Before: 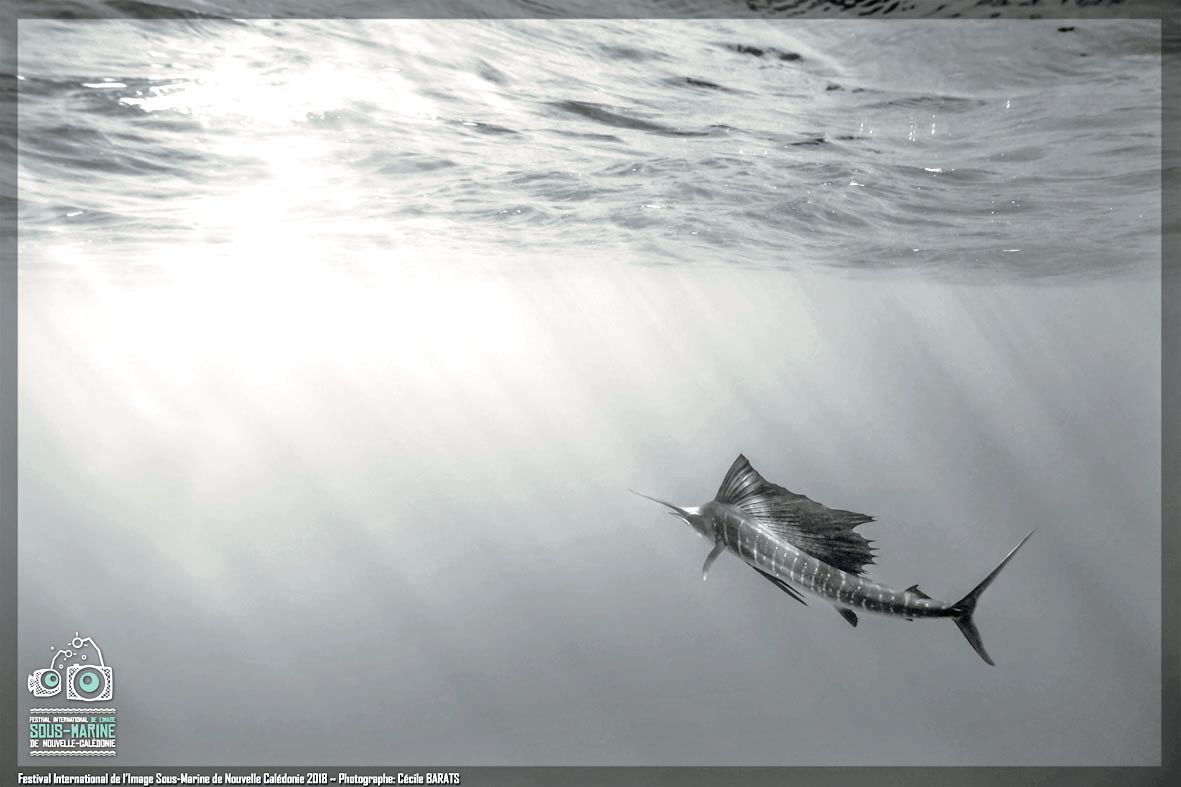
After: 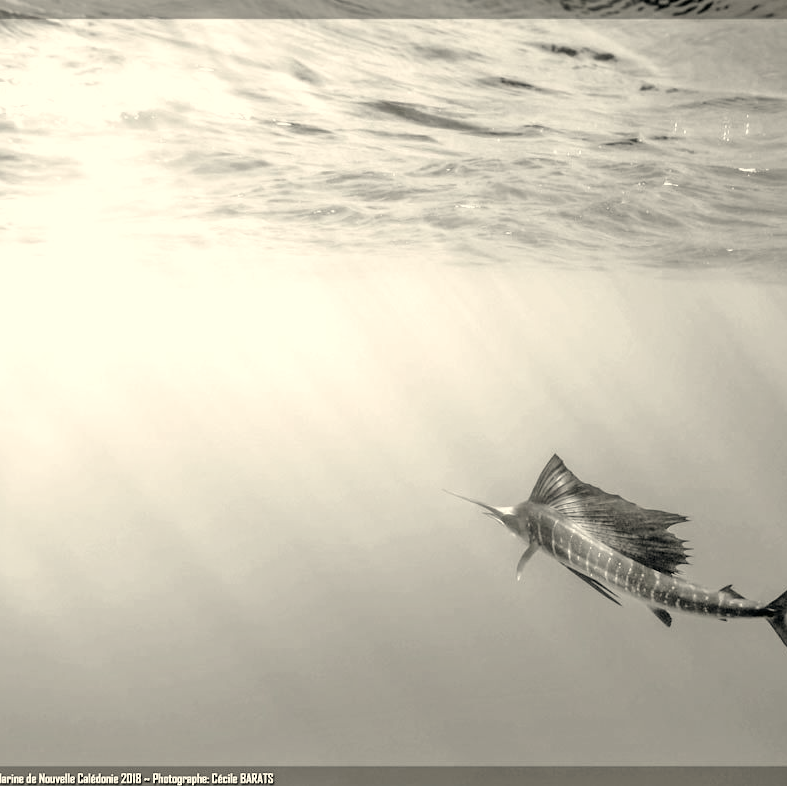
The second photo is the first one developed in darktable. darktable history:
crop and rotate: left 15.754%, right 17.579%
color zones: curves: ch0 [(0, 0.559) (0.153, 0.551) (0.229, 0.5) (0.429, 0.5) (0.571, 0.5) (0.714, 0.5) (0.857, 0.5) (1, 0.559)]; ch1 [(0, 0.417) (0.112, 0.336) (0.213, 0.26) (0.429, 0.34) (0.571, 0.35) (0.683, 0.331) (0.857, 0.344) (1, 0.417)]
white balance: red 1.08, blue 0.791
